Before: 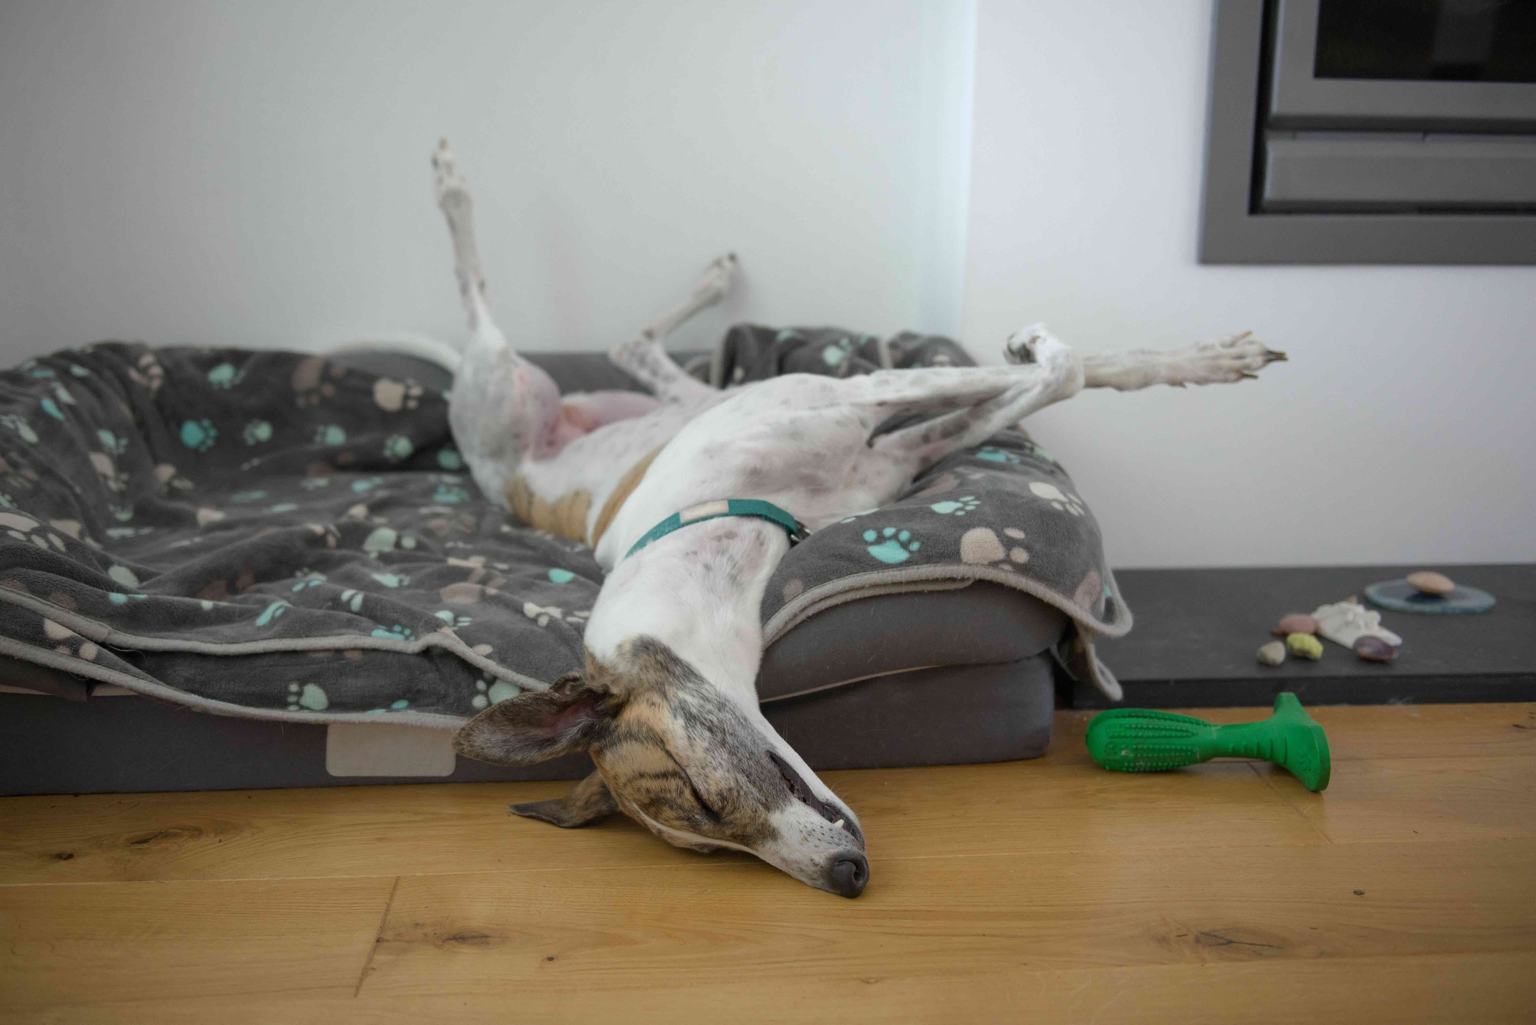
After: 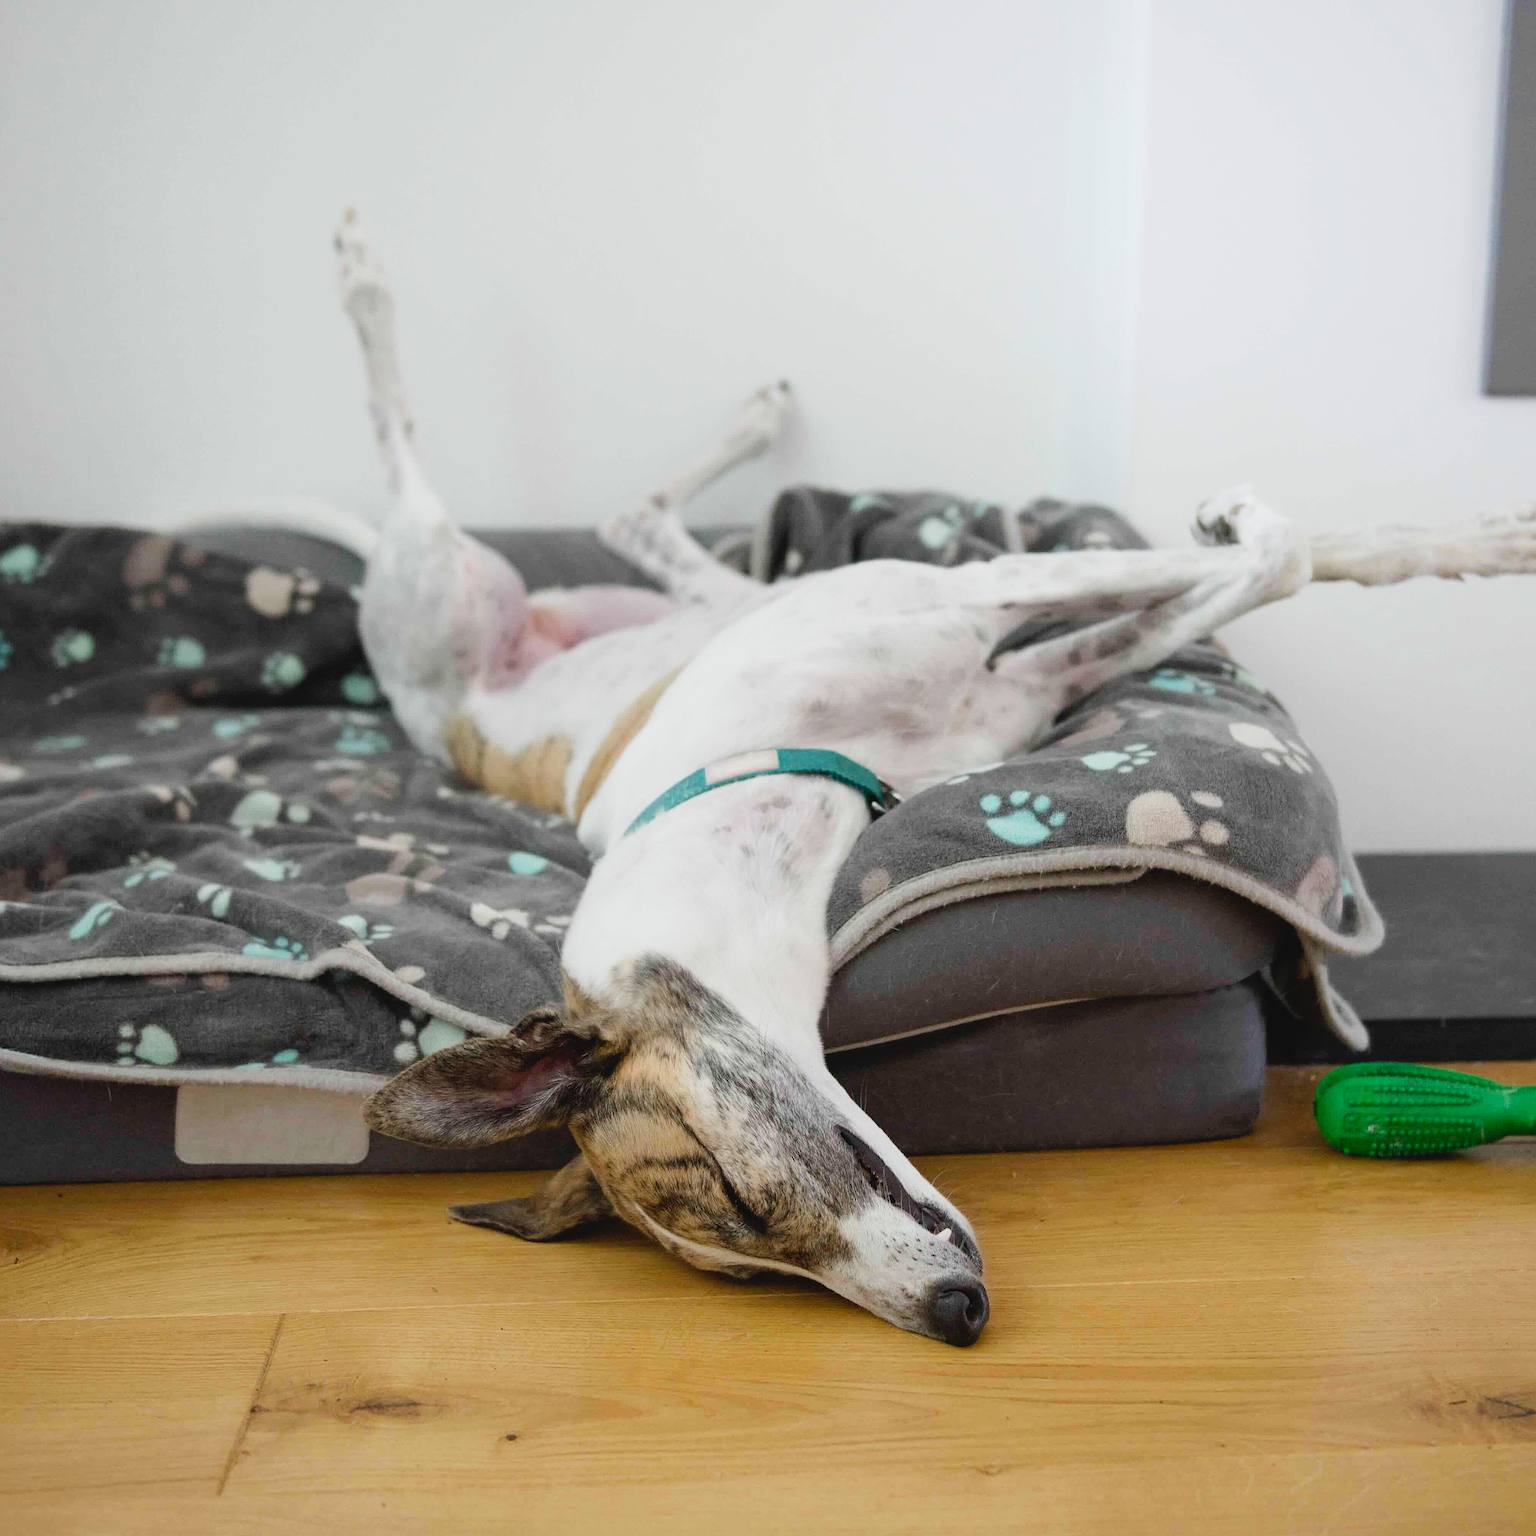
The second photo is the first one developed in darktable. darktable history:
tone curve: curves: ch0 [(0, 0.039) (0.113, 0.081) (0.204, 0.204) (0.498, 0.608) (0.709, 0.819) (0.984, 0.961)]; ch1 [(0, 0) (0.172, 0.123) (0.317, 0.272) (0.414, 0.382) (0.476, 0.479) (0.505, 0.501) (0.528, 0.54) (0.618, 0.647) (0.709, 0.764) (1, 1)]; ch2 [(0, 0) (0.411, 0.424) (0.492, 0.502) (0.521, 0.513) (0.537, 0.57) (0.686, 0.638) (1, 1)], preserve colors none
sharpen: on, module defaults
crop and rotate: left 13.656%, right 19.644%
